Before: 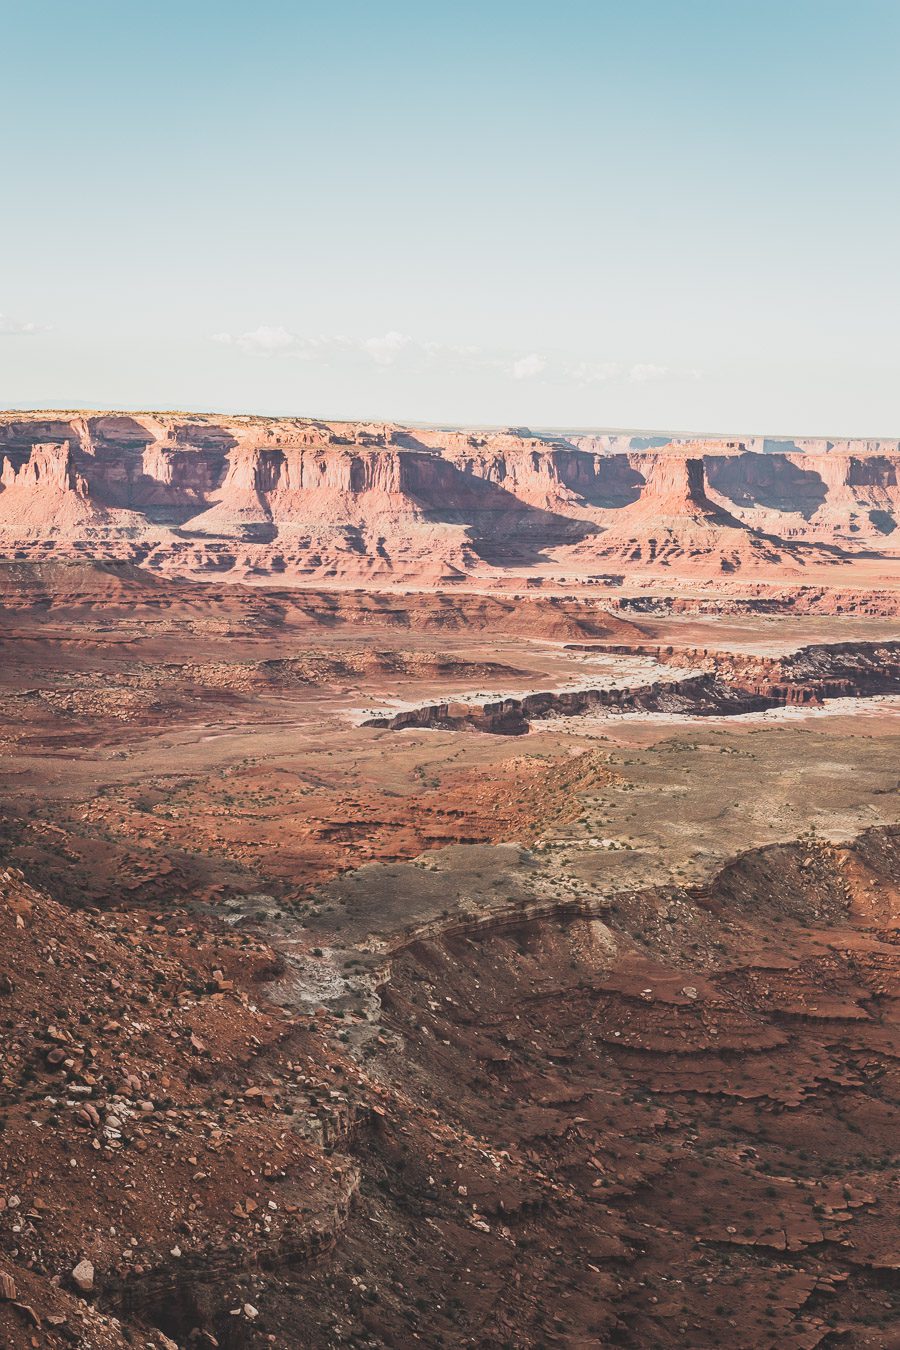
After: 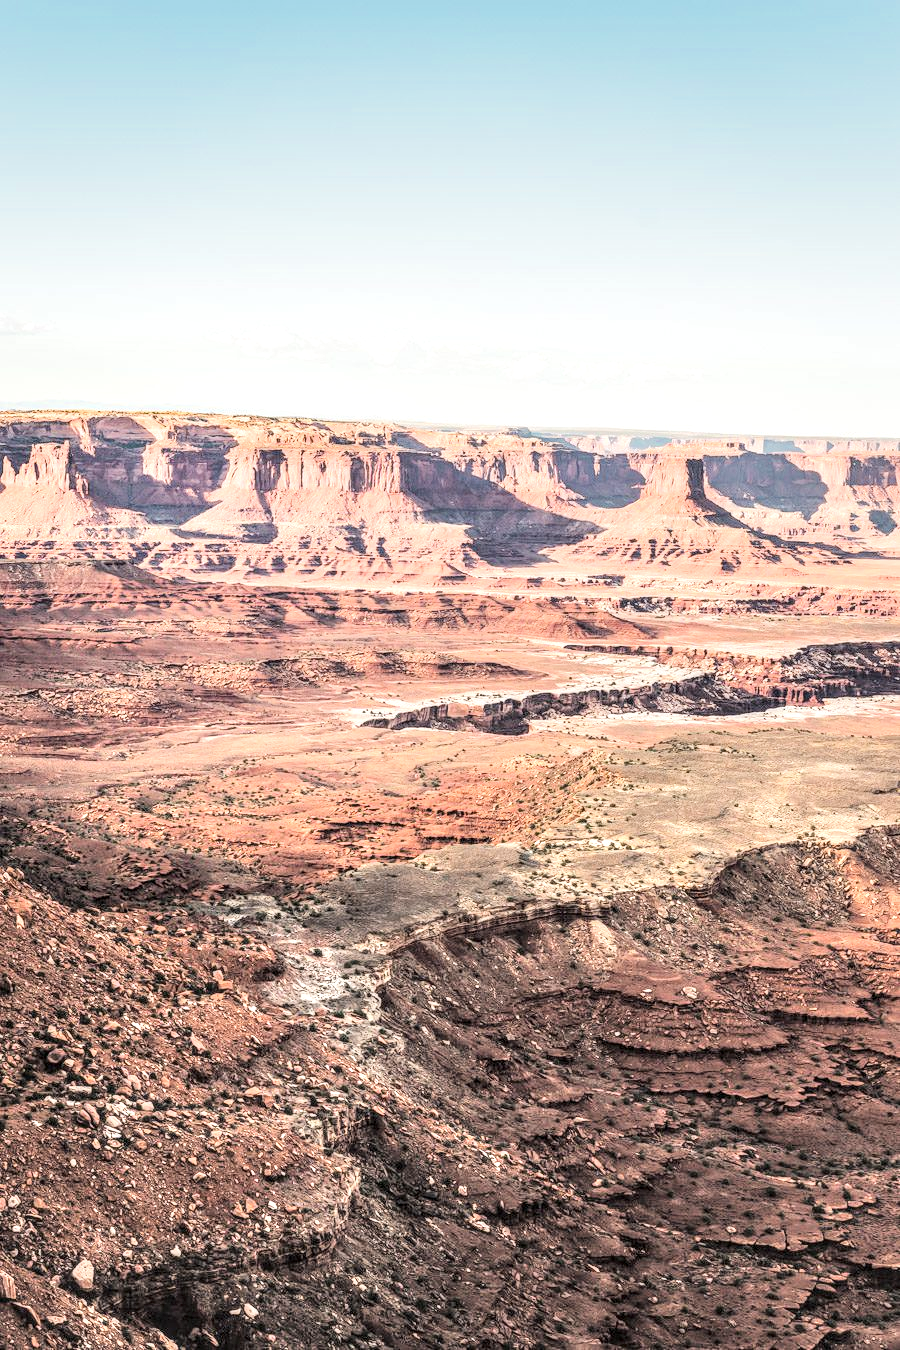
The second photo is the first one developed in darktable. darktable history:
tone equalizer: -7 EV 0.161 EV, -6 EV 0.585 EV, -5 EV 1.19 EV, -4 EV 1.34 EV, -3 EV 1.18 EV, -2 EV 0.6 EV, -1 EV 0.151 EV, edges refinement/feathering 500, mask exposure compensation -1.57 EV, preserve details no
contrast brightness saturation: saturation -0.057
local contrast: highlights 17%, detail 188%
